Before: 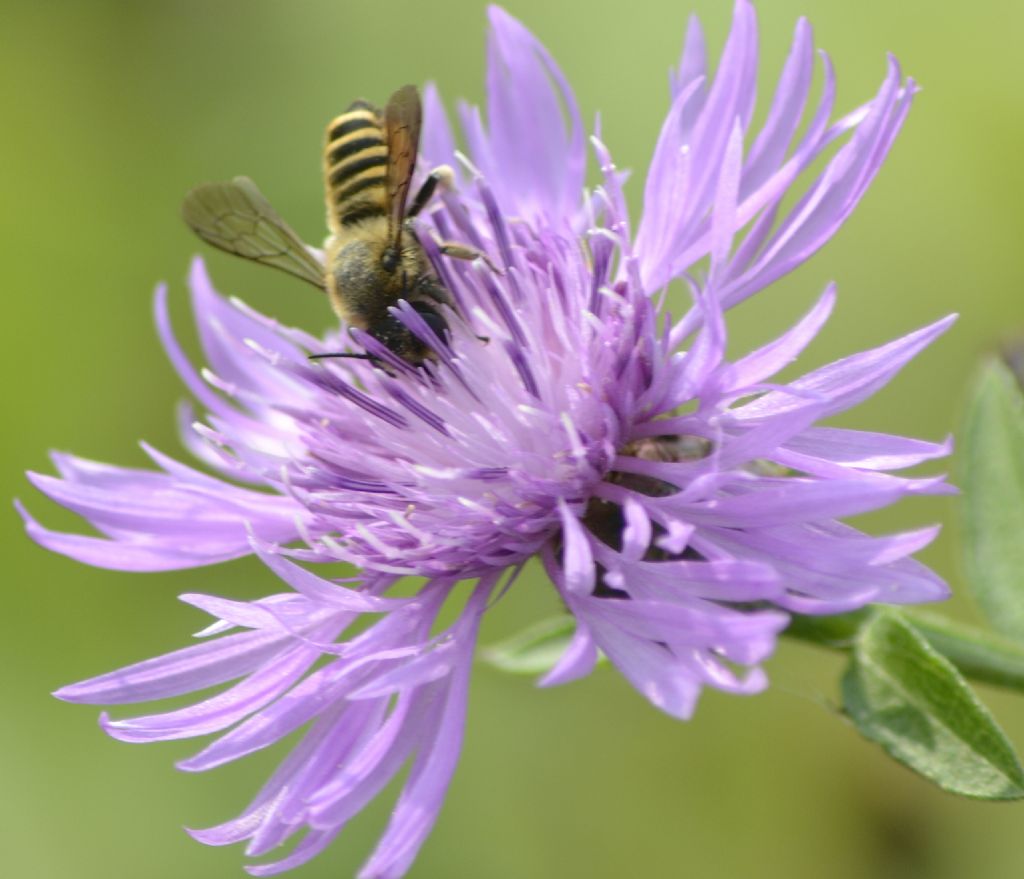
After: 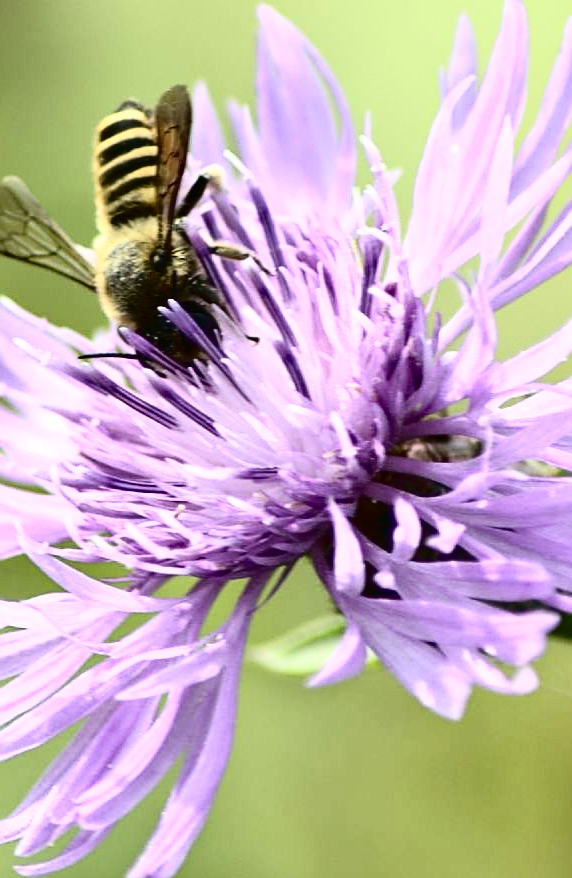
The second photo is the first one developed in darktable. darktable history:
tone curve: curves: ch0 [(0, 0) (0.003, 0.003) (0.011, 0.006) (0.025, 0.01) (0.044, 0.015) (0.069, 0.02) (0.1, 0.027) (0.136, 0.036) (0.177, 0.05) (0.224, 0.07) (0.277, 0.12) (0.335, 0.208) (0.399, 0.334) (0.468, 0.473) (0.543, 0.636) (0.623, 0.795) (0.709, 0.907) (0.801, 0.97) (0.898, 0.989) (1, 1)], color space Lab, independent channels, preserve colors none
sharpen: on, module defaults
haze removal: compatibility mode true, adaptive false
crop and rotate: left 22.492%, right 21.585%
